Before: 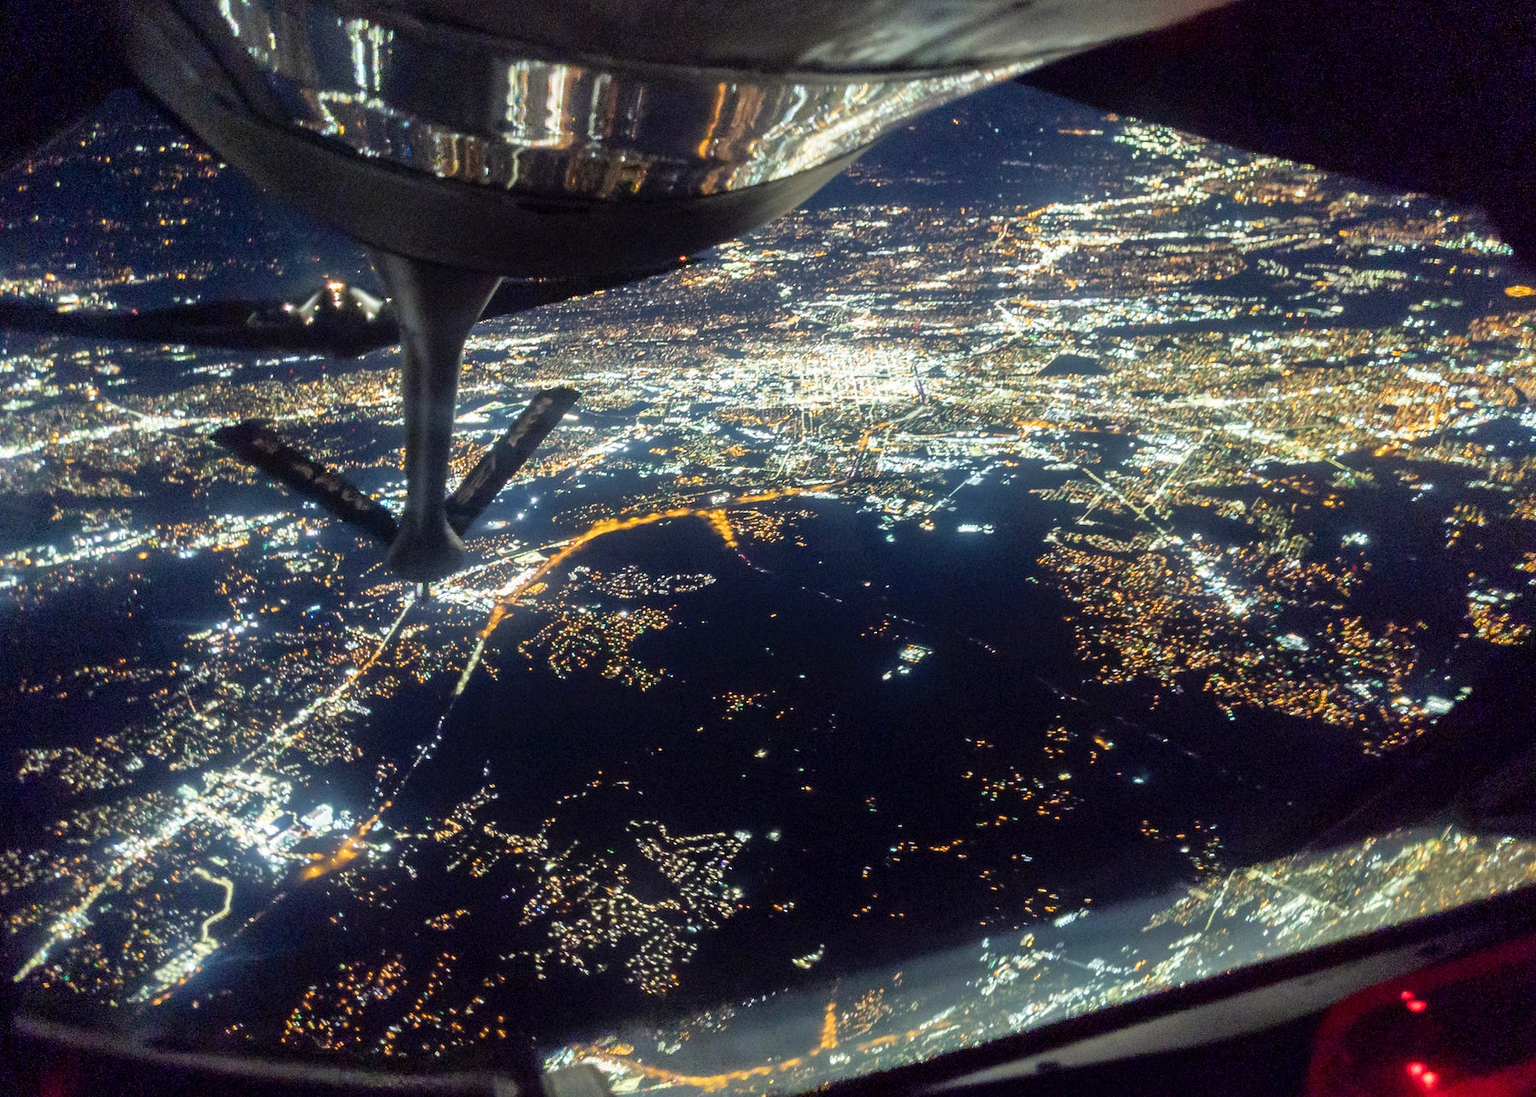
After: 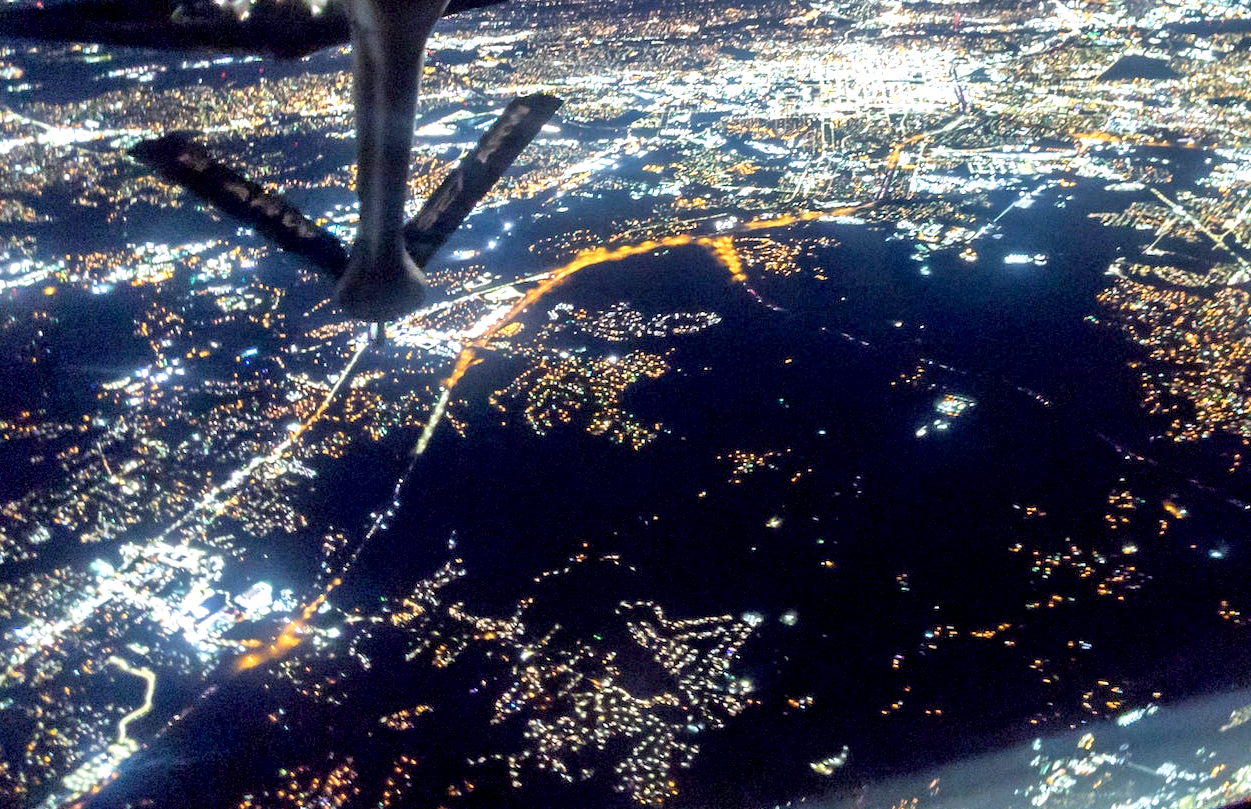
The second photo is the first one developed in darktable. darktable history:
crop: left 6.578%, top 28.024%, right 23.919%, bottom 8.97%
local contrast: mode bilateral grid, contrast 20, coarseness 51, detail 130%, midtone range 0.2
color calibration: output R [1.003, 0.027, -0.041, 0], output G [-0.018, 1.043, -0.038, 0], output B [0.071, -0.086, 1.017, 0], illuminant as shot in camera, x 0.358, y 0.373, temperature 4628.91 K
exposure: black level correction 0.004, exposure 0.42 EV, compensate highlight preservation false
